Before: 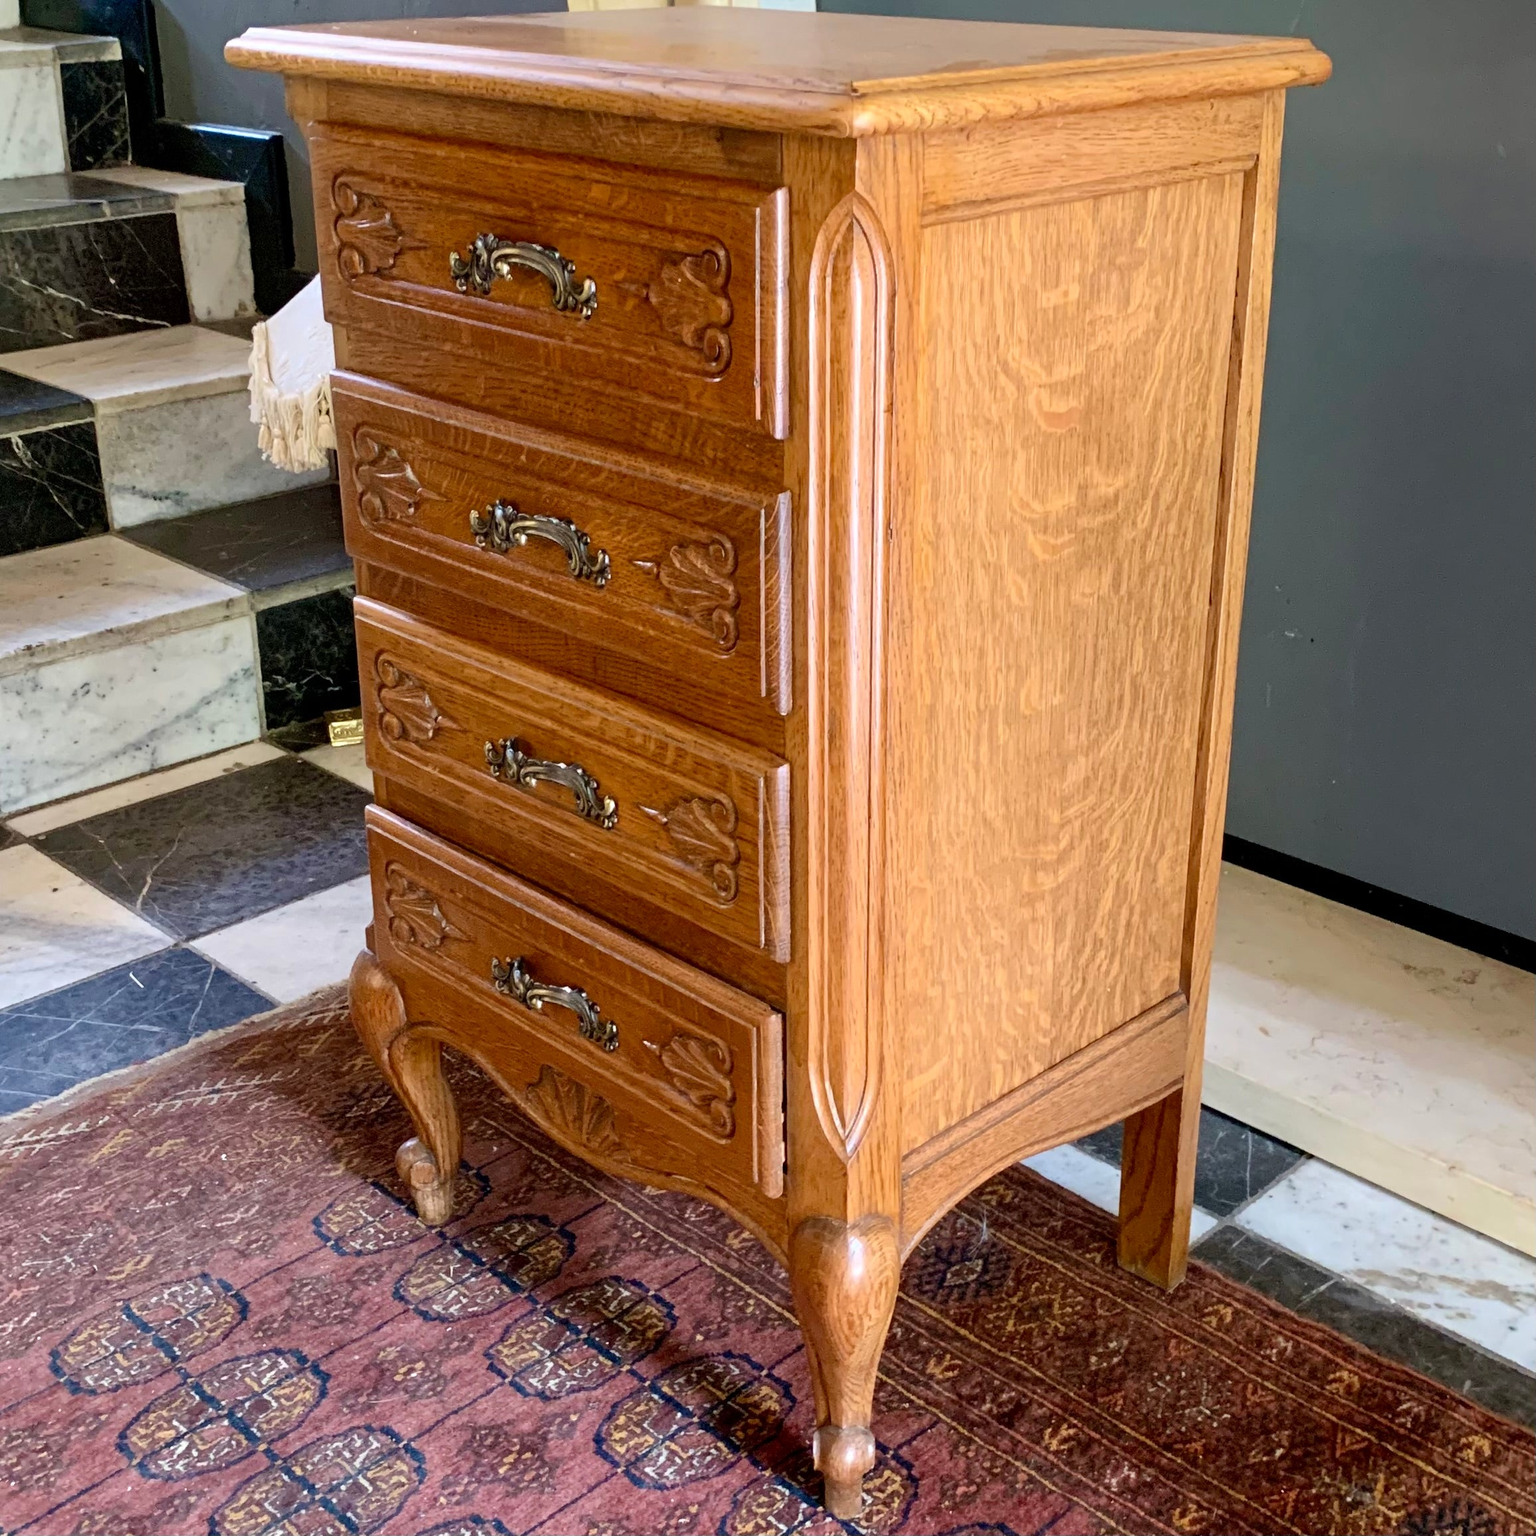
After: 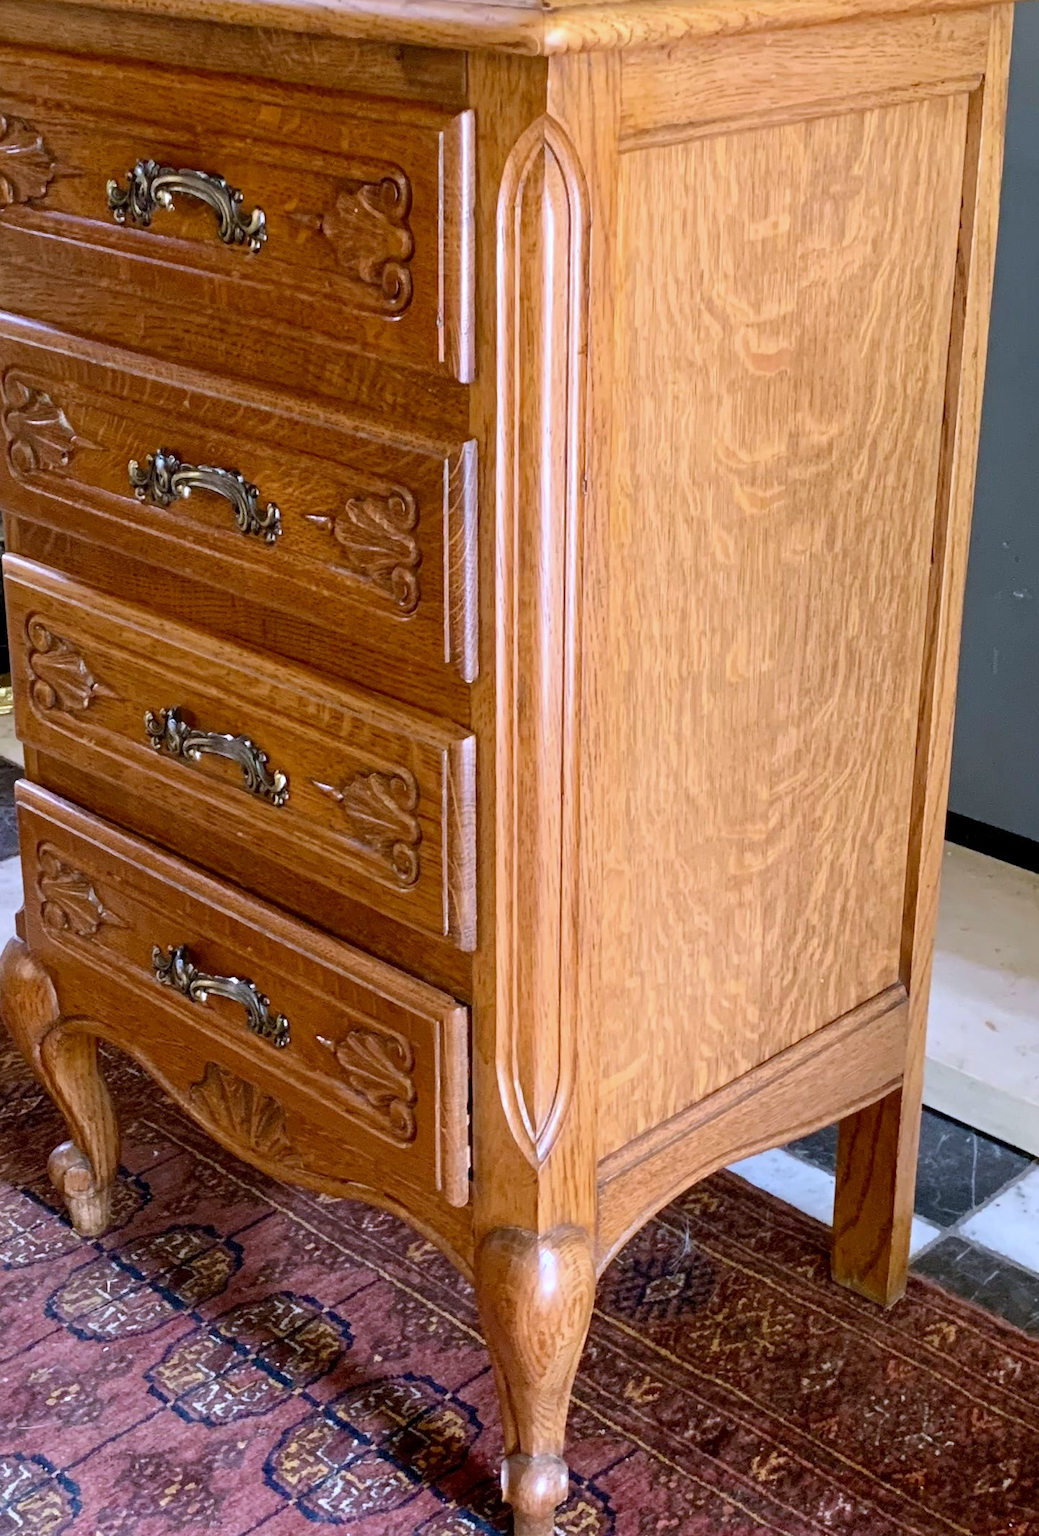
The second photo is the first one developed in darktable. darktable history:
white balance: red 0.967, blue 1.119, emerald 0.756
crop and rotate: left 22.918%, top 5.629%, right 14.711%, bottom 2.247%
